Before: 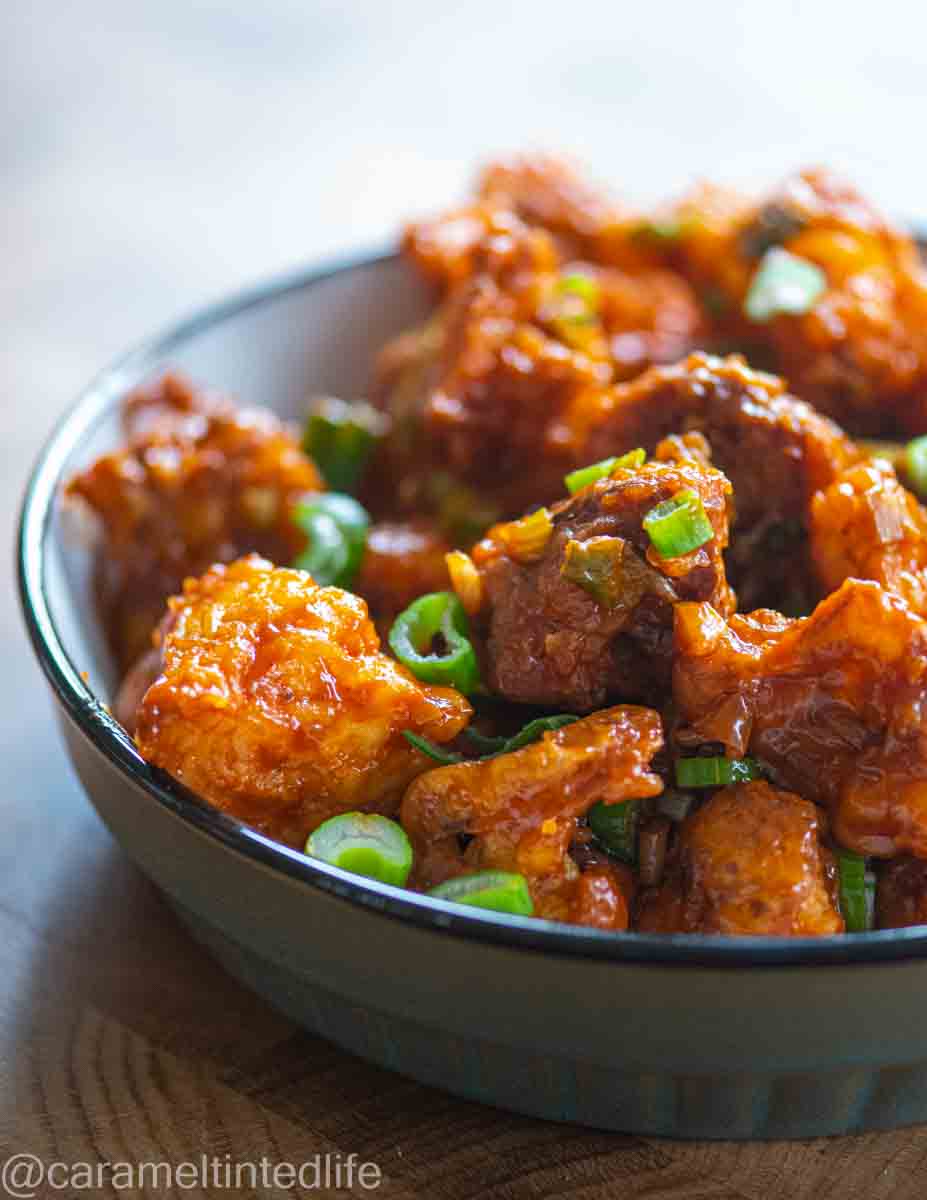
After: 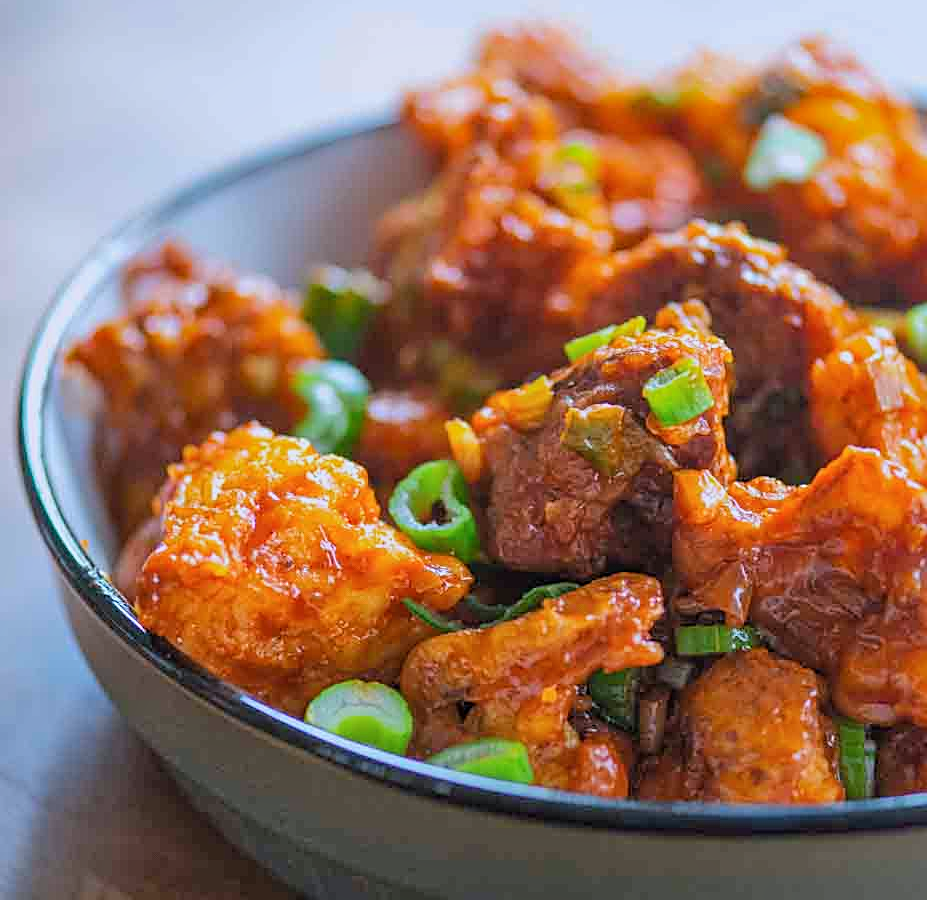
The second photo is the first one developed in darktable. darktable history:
tone curve: curves: ch0 [(0, 0) (0.004, 0.001) (0.133, 0.112) (0.325, 0.362) (0.832, 0.893) (1, 1)], color space Lab, linked channels, preserve colors none
exposure: black level correction 0.001, compensate highlight preservation false
shadows and highlights: on, module defaults
crop: top 11.038%, bottom 13.962%
sharpen: on, module defaults
color calibration: illuminant as shot in camera, x 0.358, y 0.373, temperature 4628.91 K
tone equalizer: -8 EV 0.25 EV, -7 EV 0.417 EV, -6 EV 0.417 EV, -5 EV 0.25 EV, -3 EV -0.25 EV, -2 EV -0.417 EV, -1 EV -0.417 EV, +0 EV -0.25 EV, edges refinement/feathering 500, mask exposure compensation -1.57 EV, preserve details guided filter
